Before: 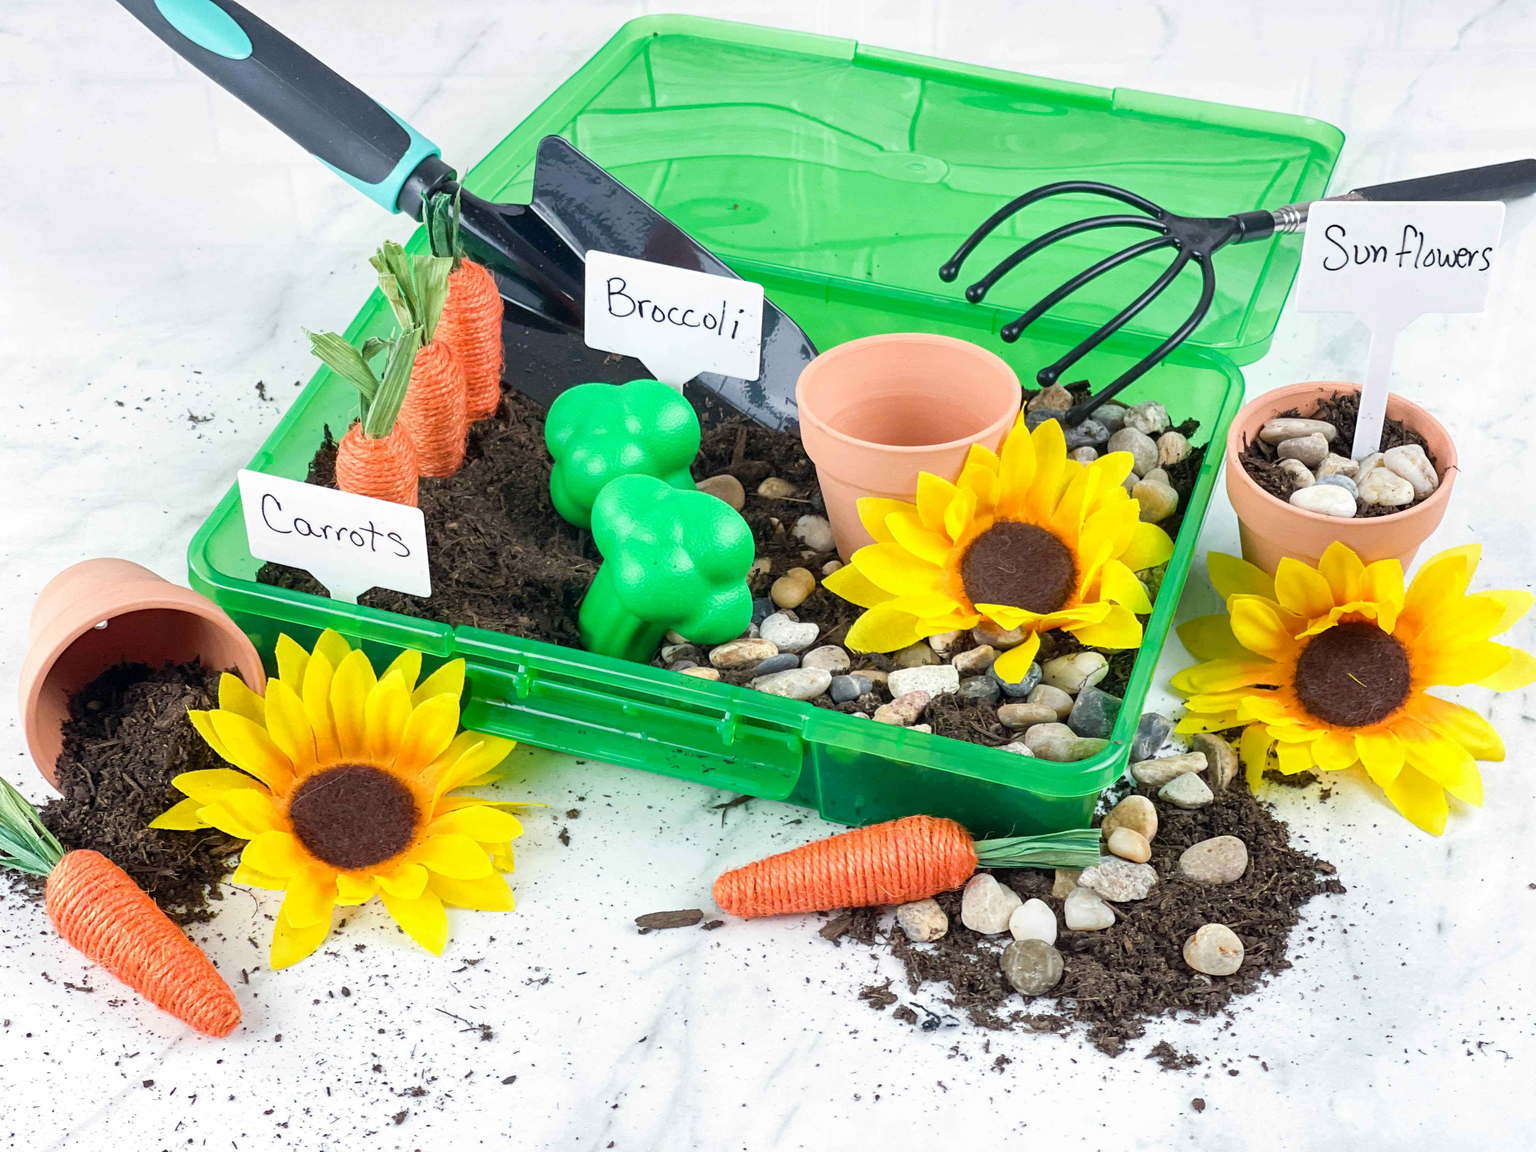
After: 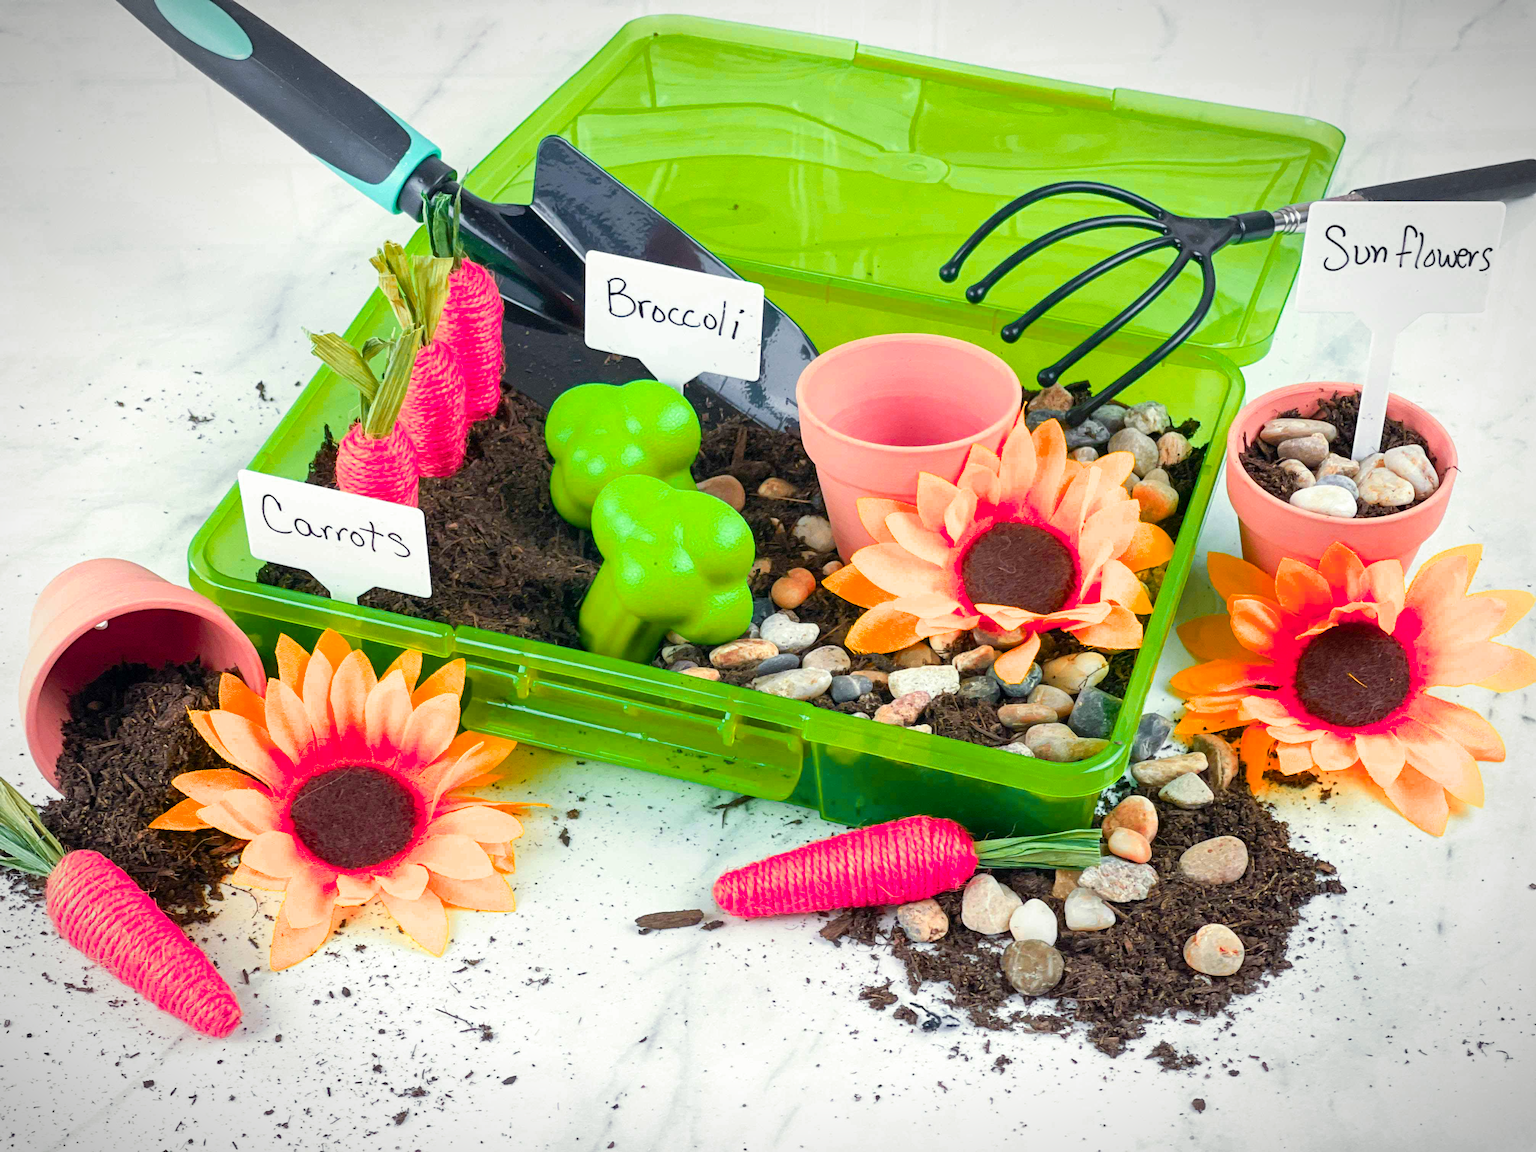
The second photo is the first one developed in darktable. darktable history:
color zones: curves: ch1 [(0.24, 0.634) (0.75, 0.5)]; ch2 [(0.253, 0.437) (0.745, 0.491)], mix 102.12%
vignetting: fall-off start 87%, automatic ratio true
split-toning: shadows › saturation 0.61, highlights › saturation 0.58, balance -28.74, compress 87.36%
